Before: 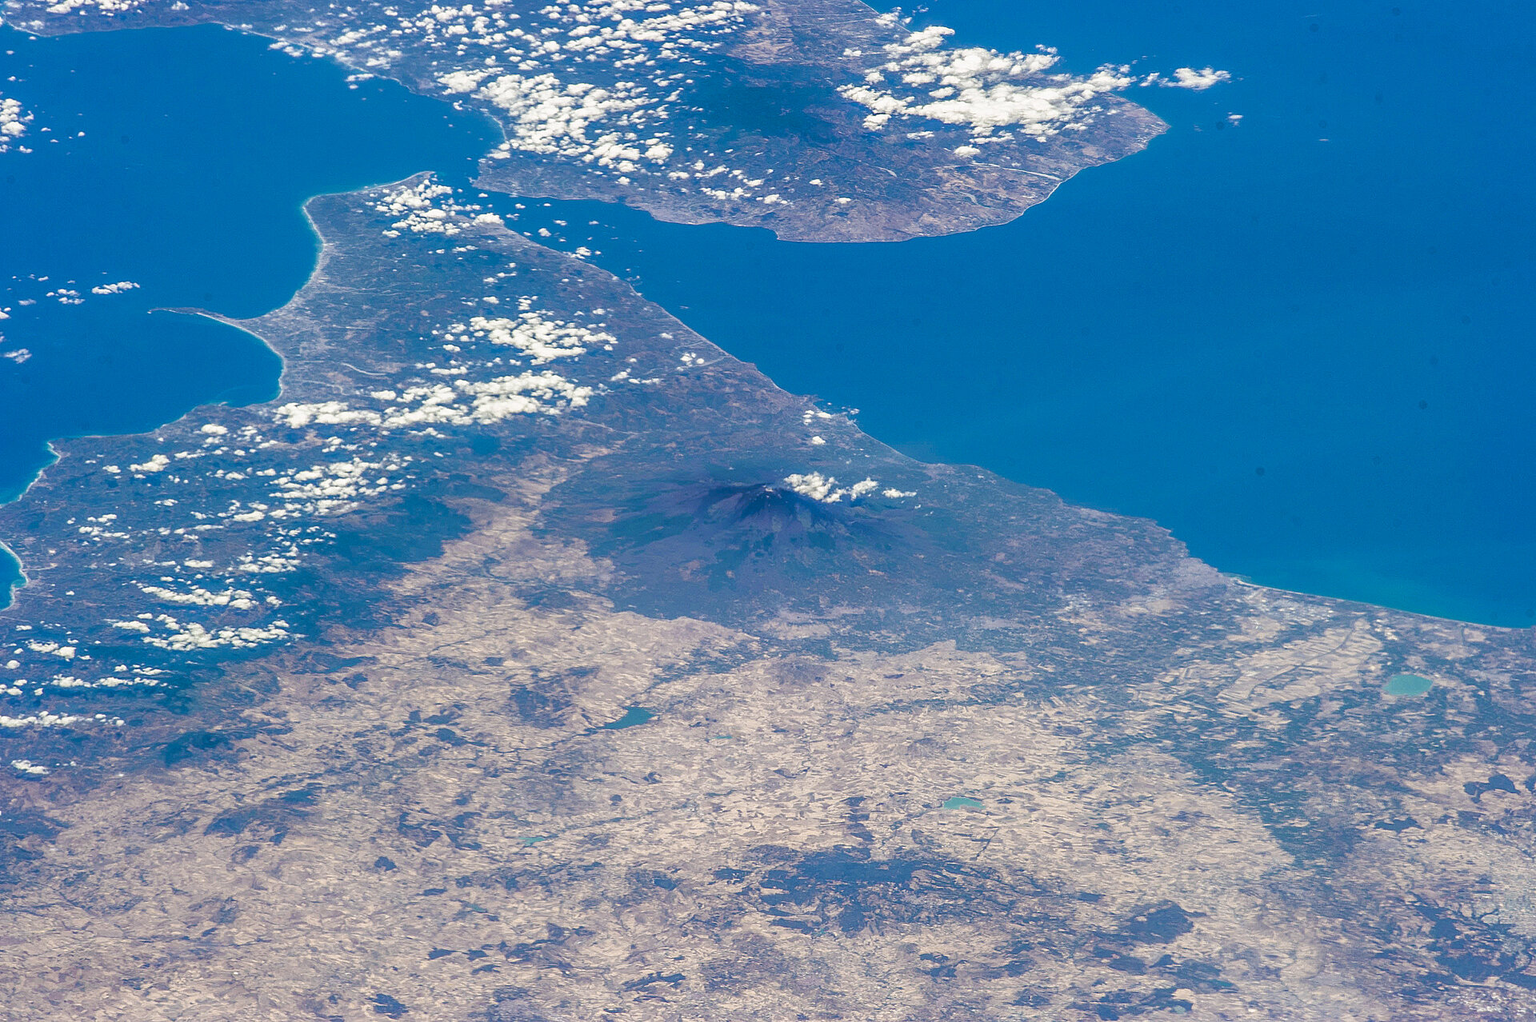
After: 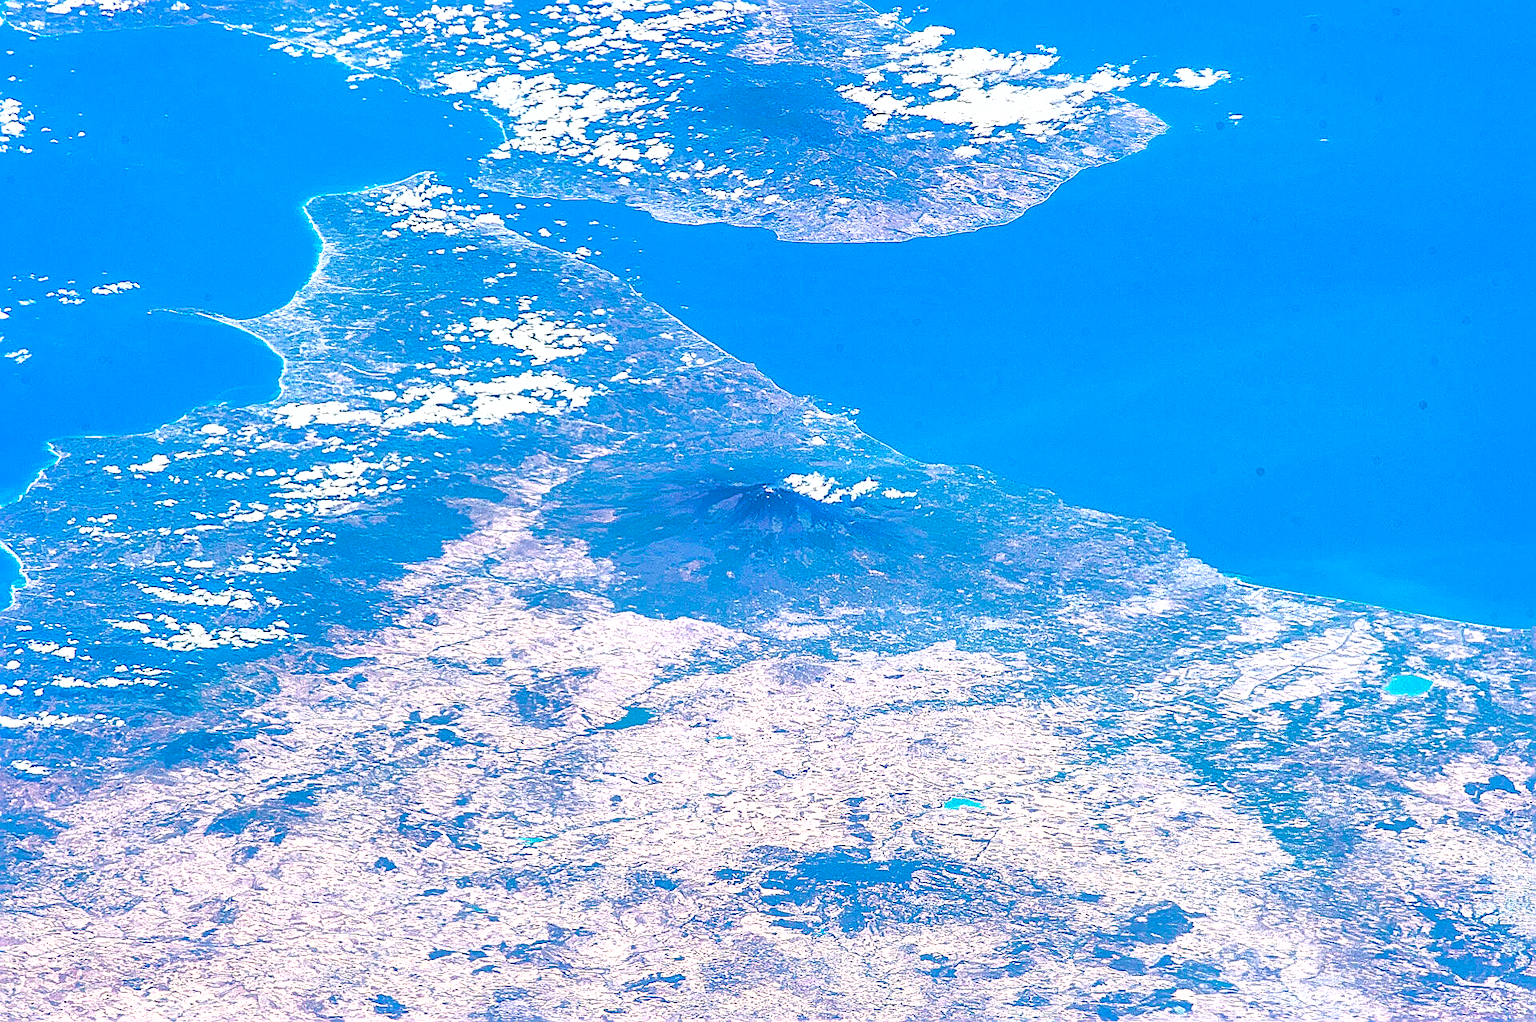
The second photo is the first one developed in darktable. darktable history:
exposure: exposure 1.223 EV, compensate highlight preservation false
white balance: red 0.984, blue 1.059
sharpen: radius 1.685, amount 1.294
shadows and highlights: on, module defaults
